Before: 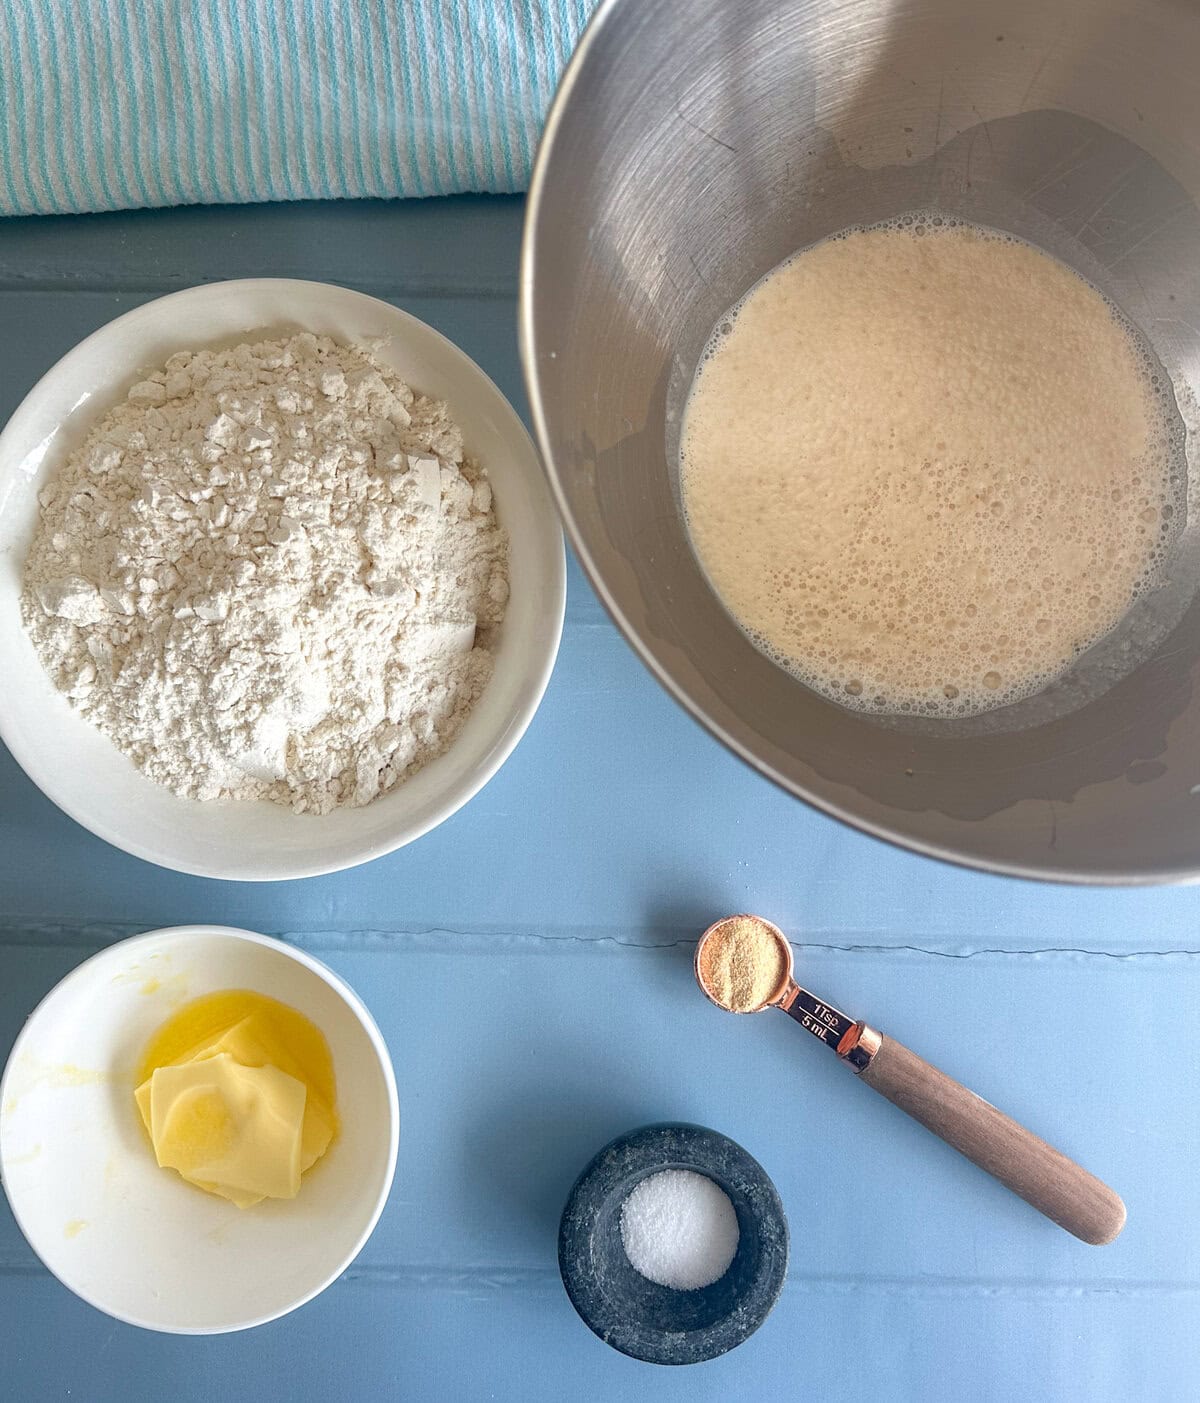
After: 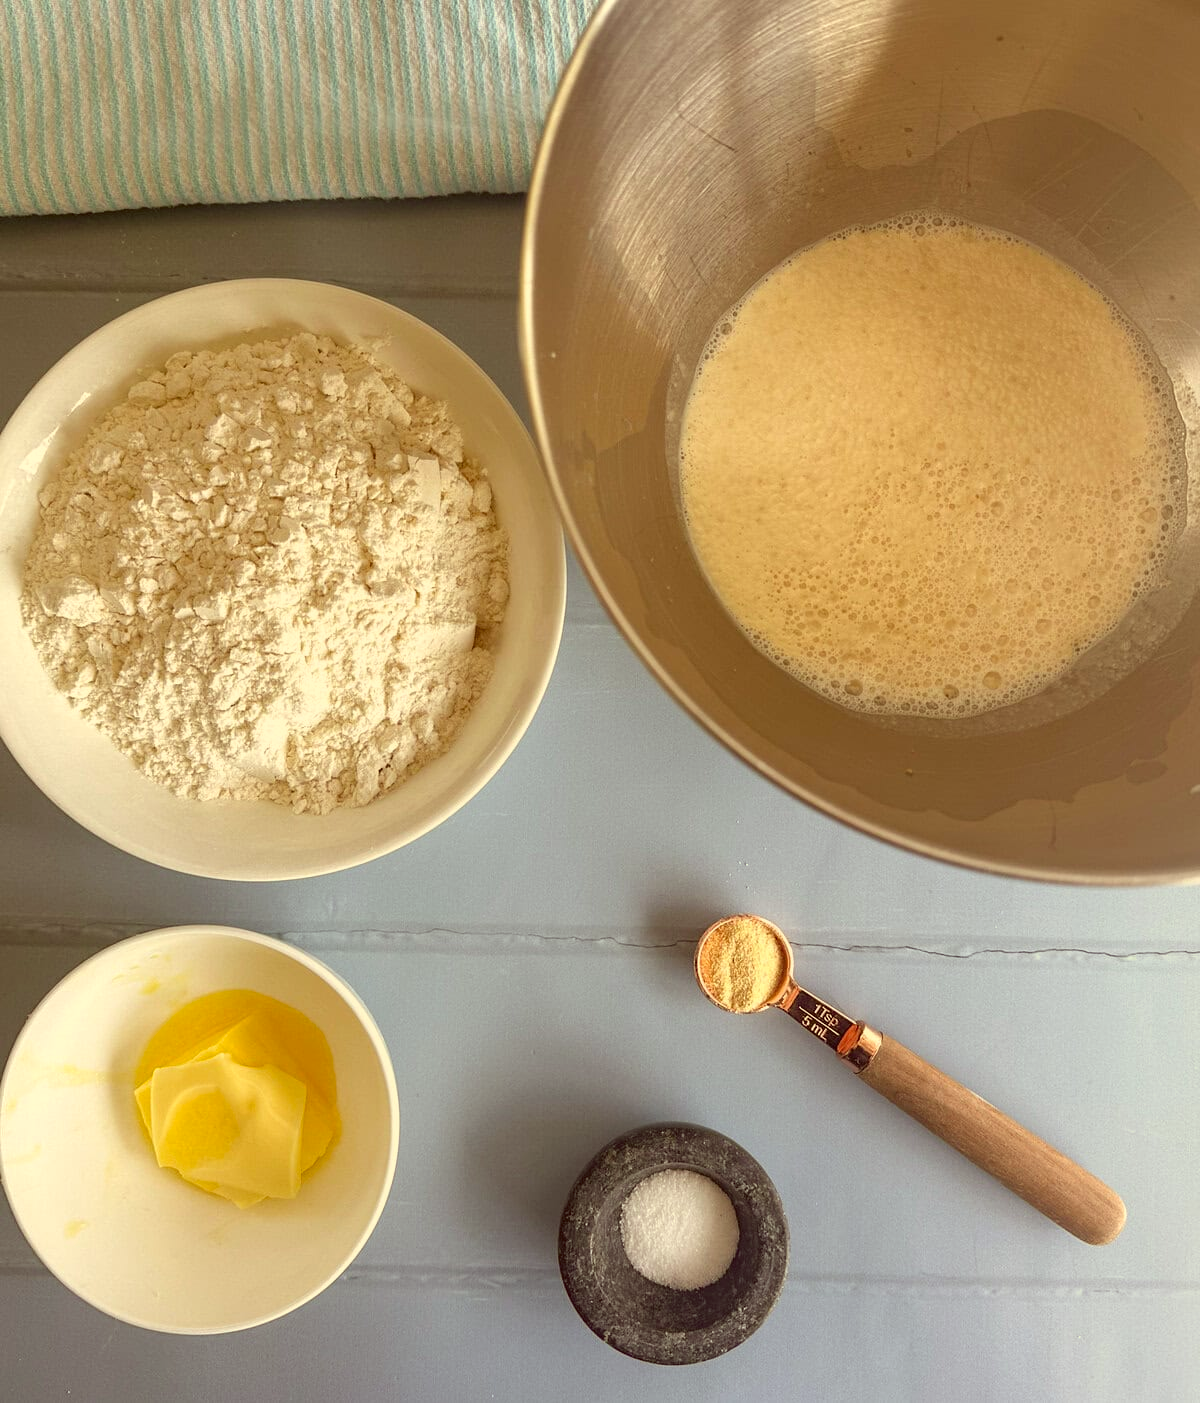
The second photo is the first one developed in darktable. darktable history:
local contrast: mode bilateral grid, contrast 100, coarseness 100, detail 91%, midtone range 0.2
color correction: highlights a* 1.18, highlights b* 24.36, shadows a* 15.76, shadows b* 25.05
